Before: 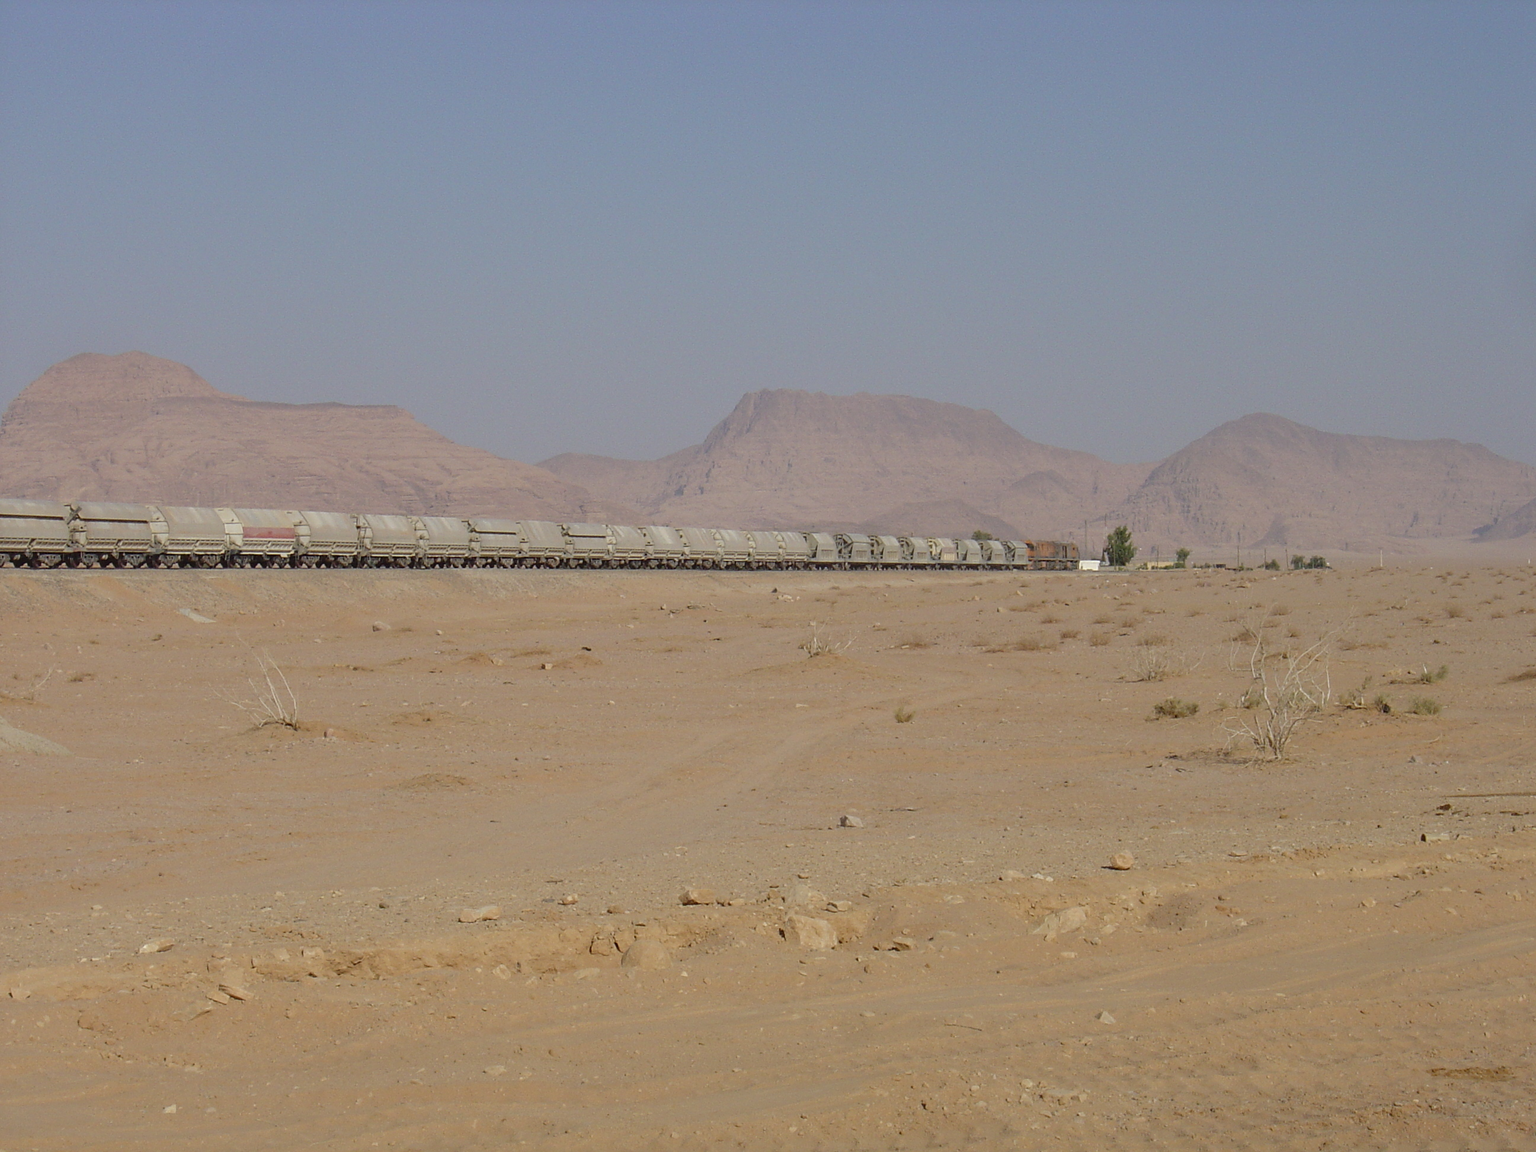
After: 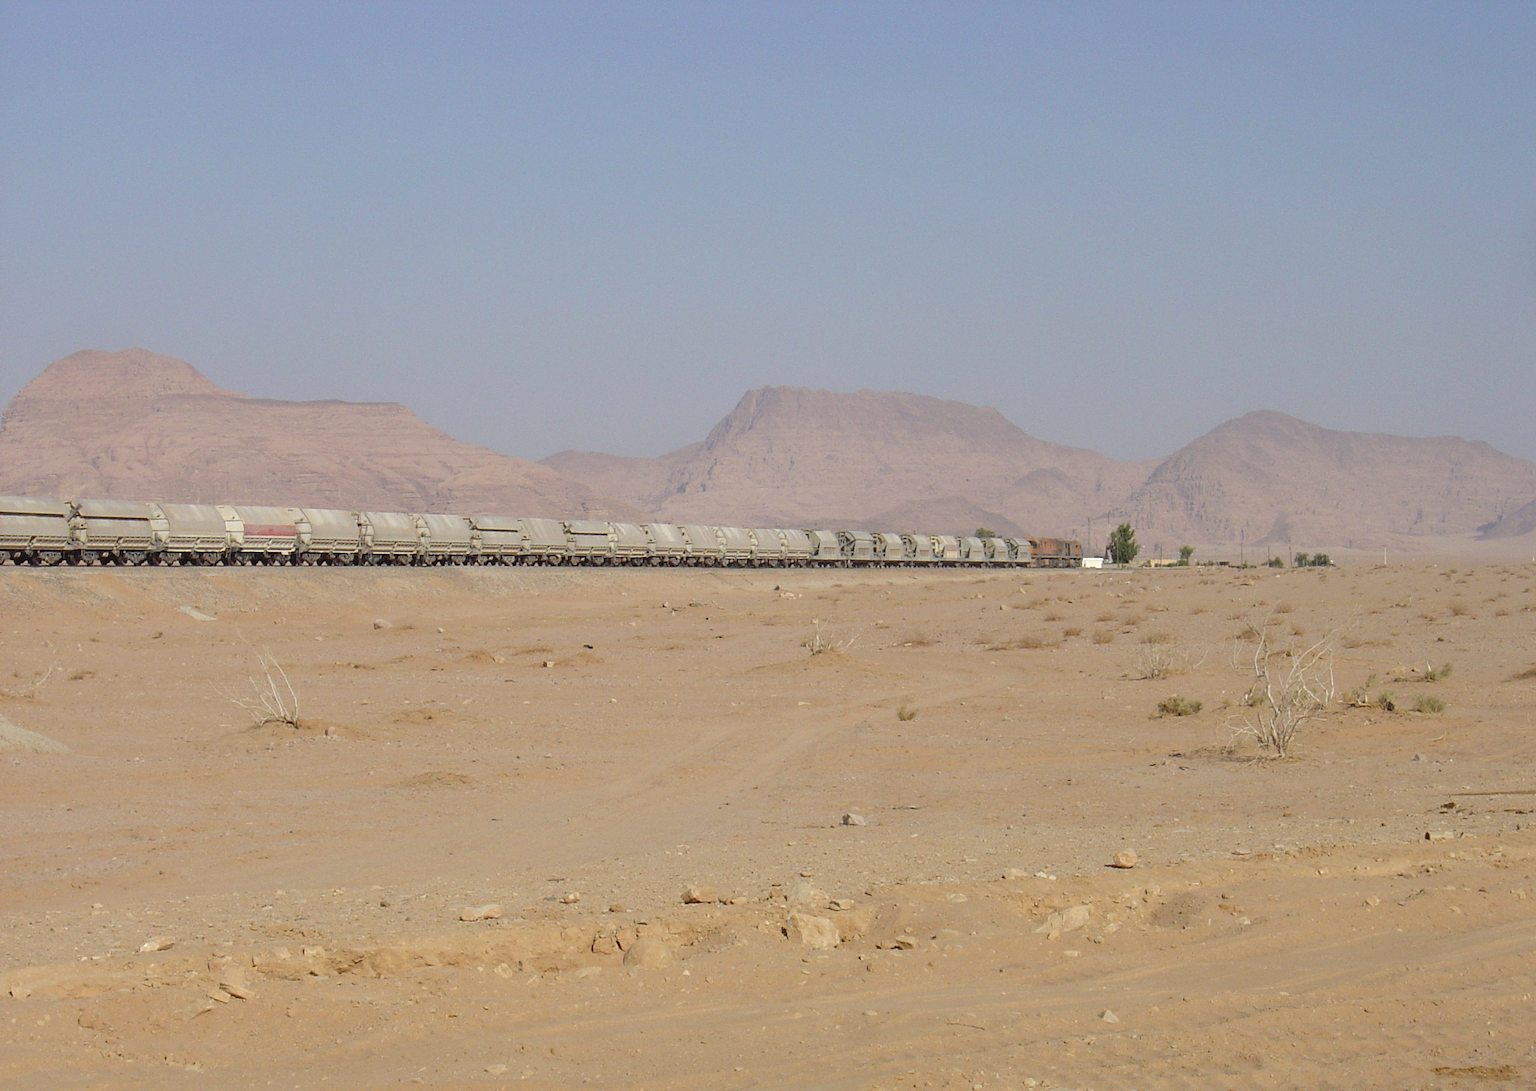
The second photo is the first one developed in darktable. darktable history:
crop: top 0.401%, right 0.262%, bottom 5.075%
tone equalizer: -8 EV -0.427 EV, -7 EV -0.379 EV, -6 EV -0.344 EV, -5 EV -0.25 EV, -3 EV 0.193 EV, -2 EV 0.344 EV, -1 EV 0.365 EV, +0 EV 0.419 EV
